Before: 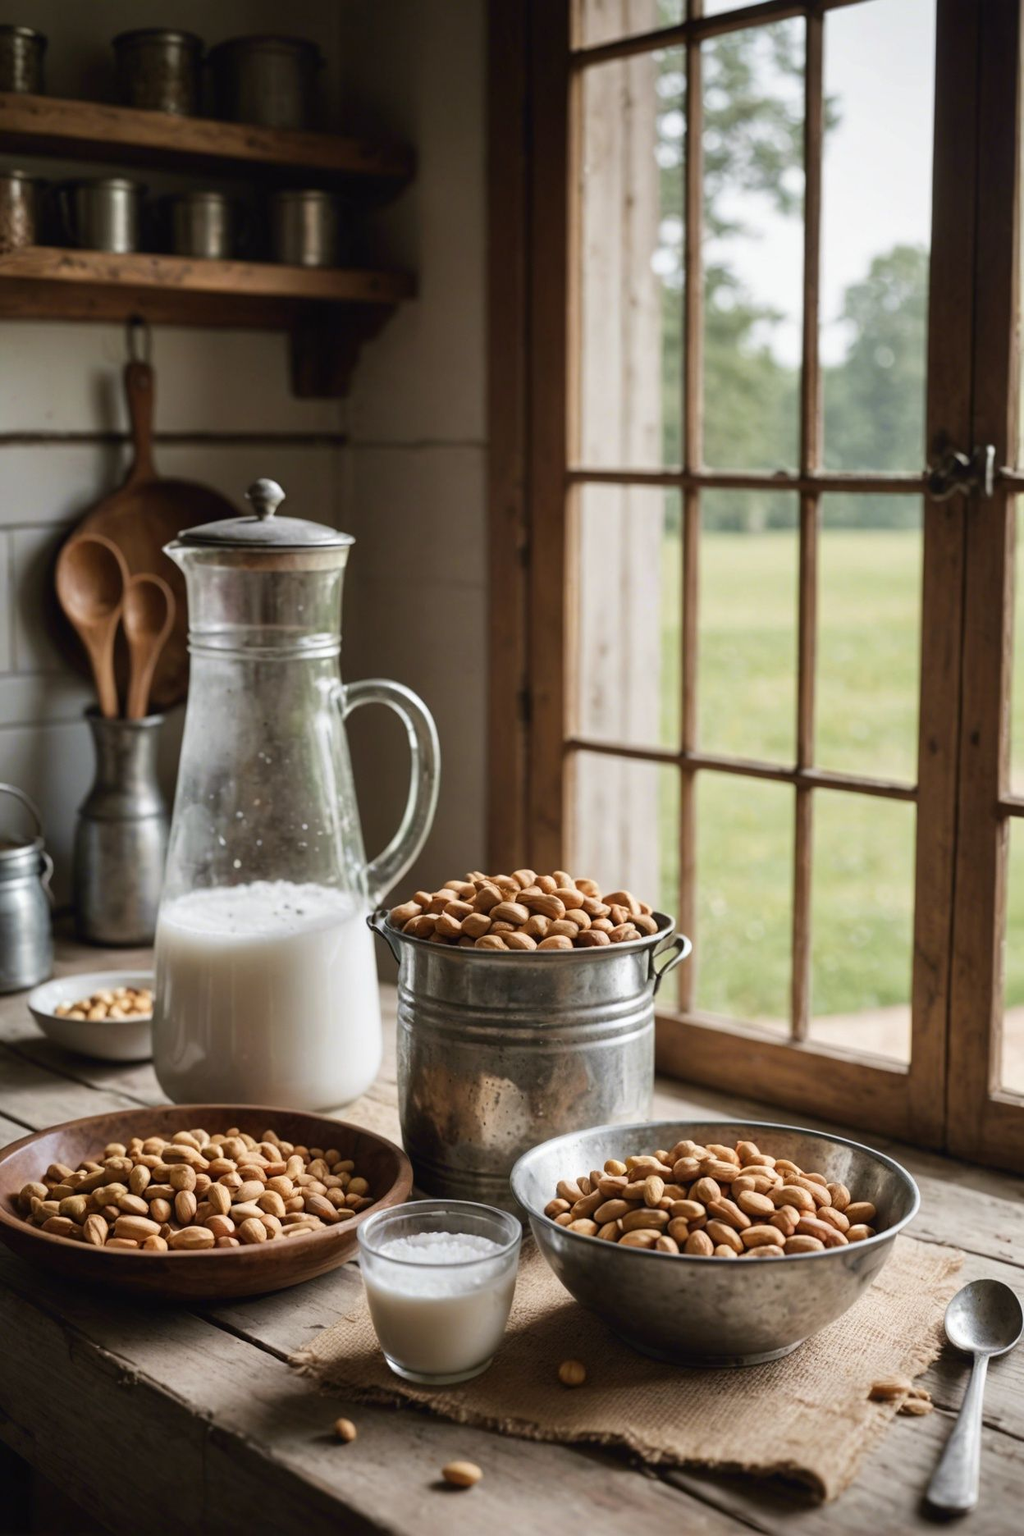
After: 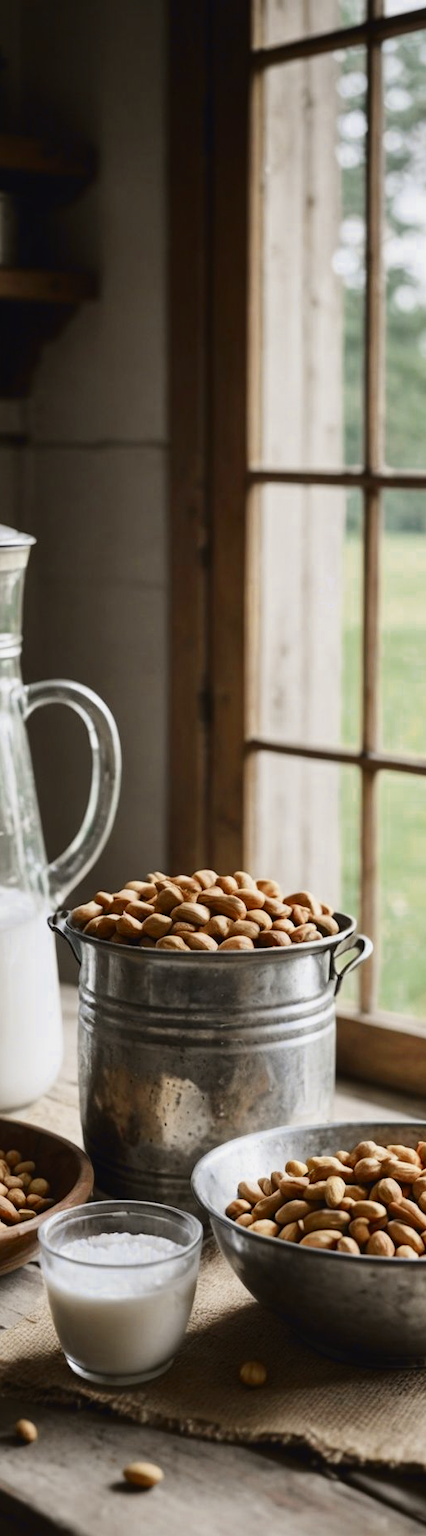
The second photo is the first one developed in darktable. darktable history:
crop: left 31.229%, right 27.105%
color zones: curves: ch0 [(0, 0.5) (0.125, 0.4) (0.25, 0.5) (0.375, 0.4) (0.5, 0.4) (0.625, 0.35) (0.75, 0.35) (0.875, 0.5)]; ch1 [(0, 0.35) (0.125, 0.45) (0.25, 0.35) (0.375, 0.35) (0.5, 0.35) (0.625, 0.35) (0.75, 0.45) (0.875, 0.35)]; ch2 [(0, 0.6) (0.125, 0.5) (0.25, 0.5) (0.375, 0.6) (0.5, 0.6) (0.625, 0.5) (0.75, 0.5) (0.875, 0.5)]
tone curve: curves: ch0 [(0, 0.011) (0.139, 0.106) (0.295, 0.271) (0.499, 0.523) (0.739, 0.782) (0.857, 0.879) (1, 0.967)]; ch1 [(0, 0) (0.272, 0.249) (0.388, 0.385) (0.469, 0.456) (0.495, 0.497) (0.524, 0.518) (0.602, 0.623) (0.725, 0.779) (1, 1)]; ch2 [(0, 0) (0.125, 0.089) (0.353, 0.329) (0.443, 0.408) (0.502, 0.499) (0.548, 0.549) (0.608, 0.635) (1, 1)], color space Lab, independent channels, preserve colors none
